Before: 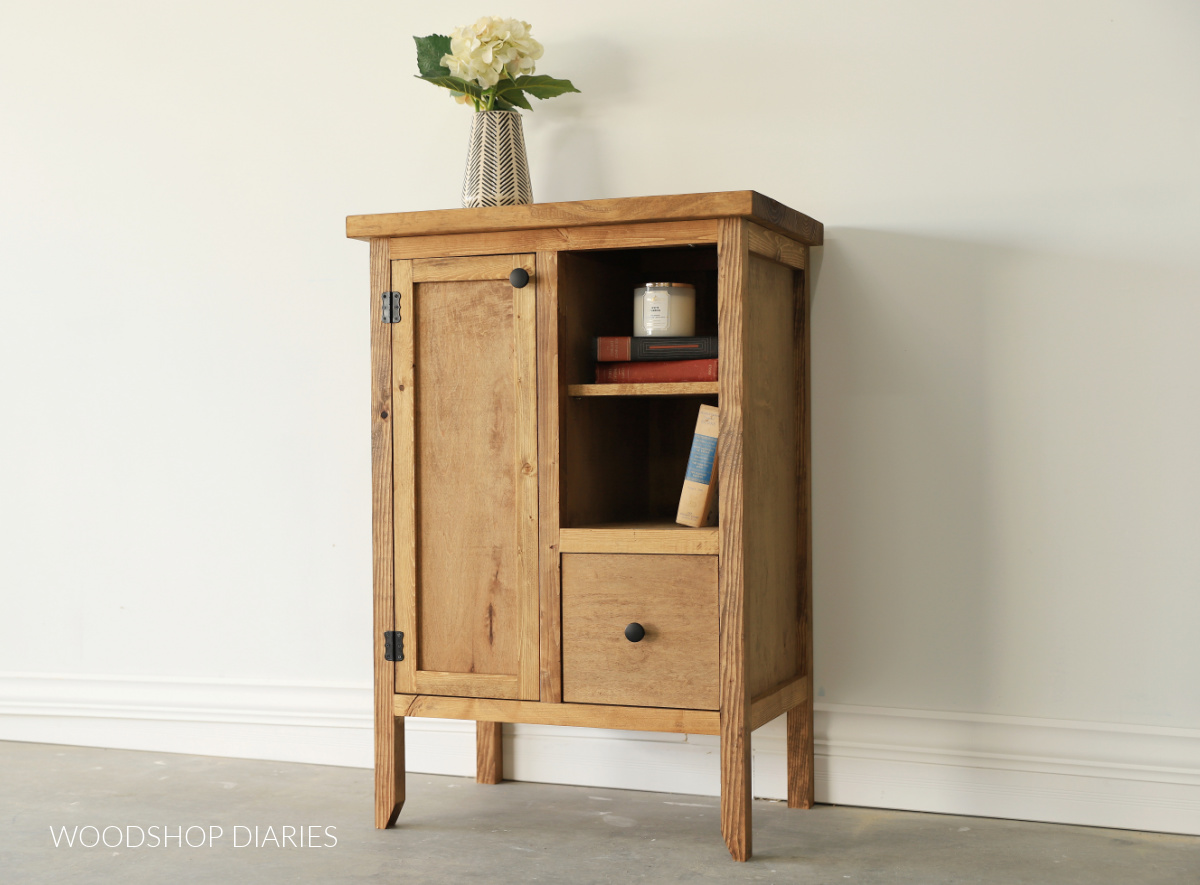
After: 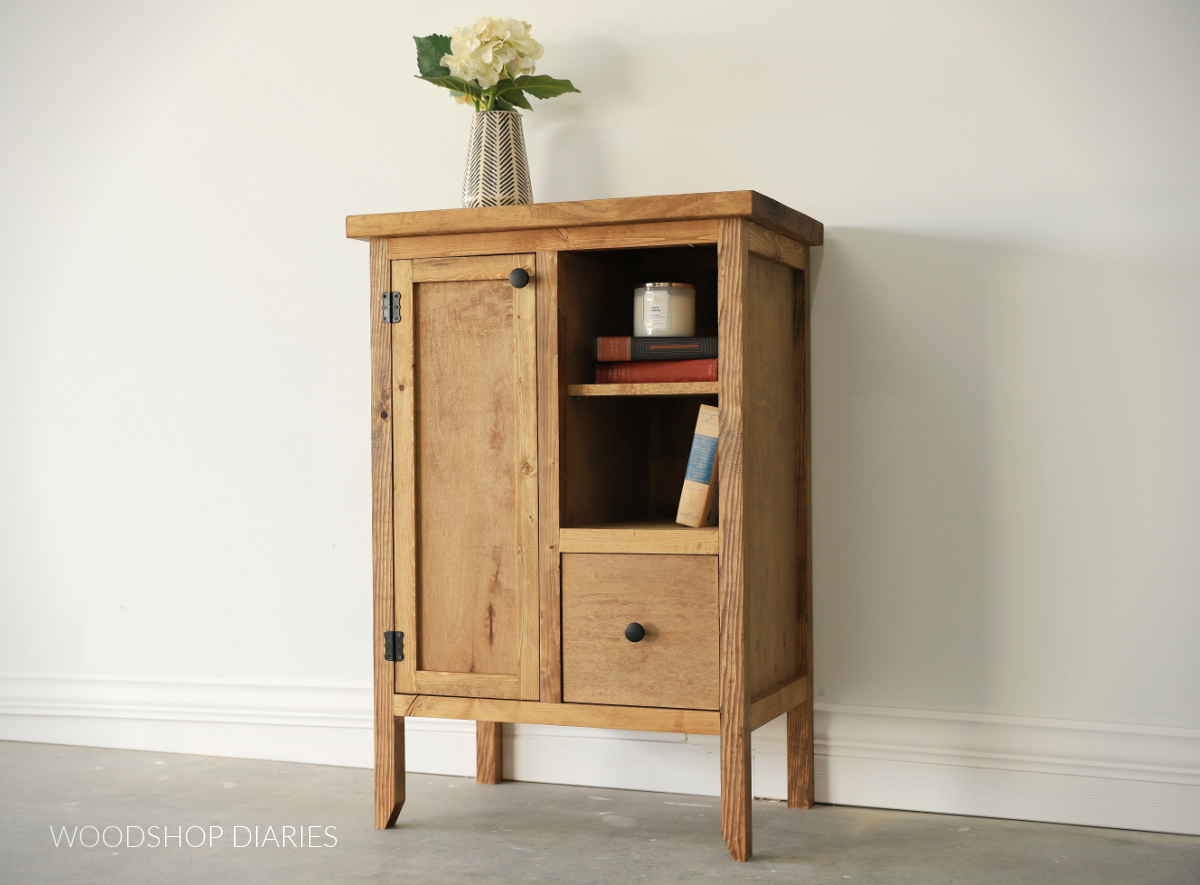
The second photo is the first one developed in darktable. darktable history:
vignetting: fall-off start 91.45%
